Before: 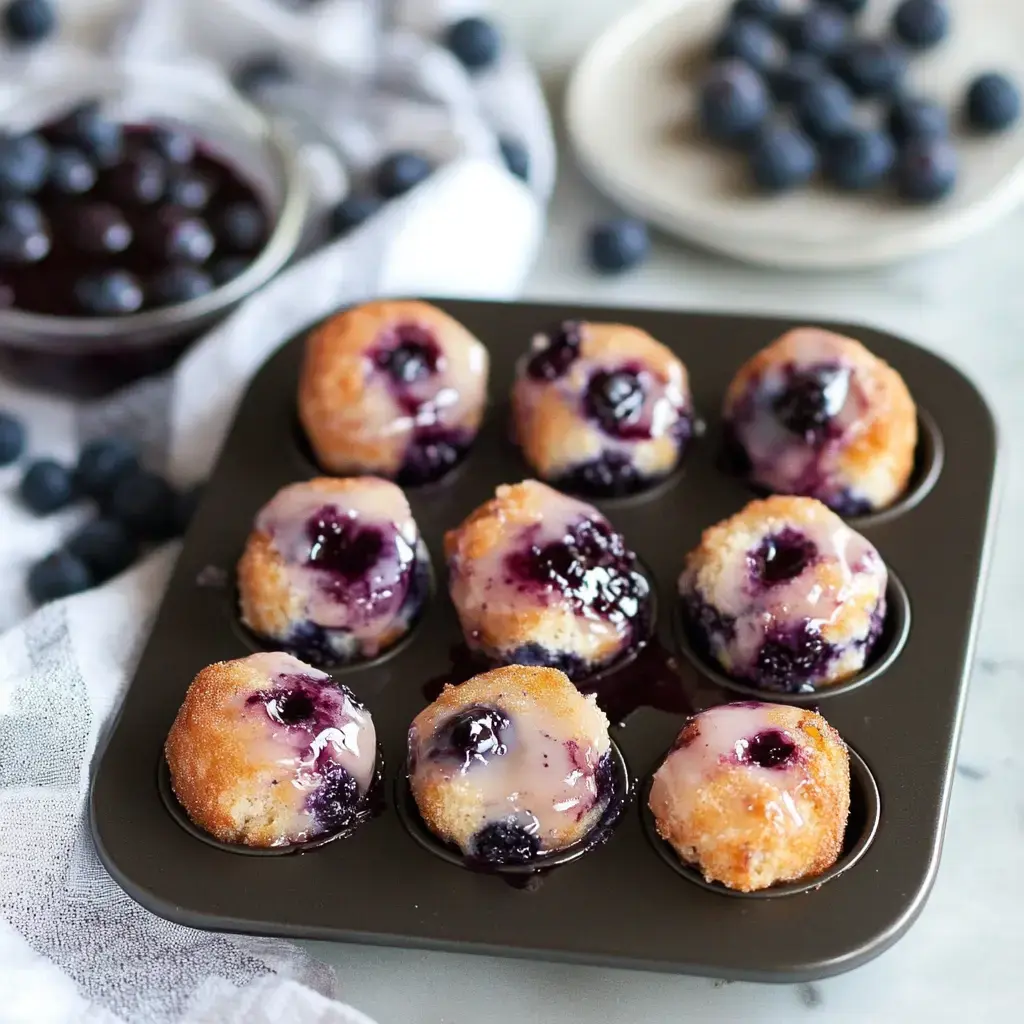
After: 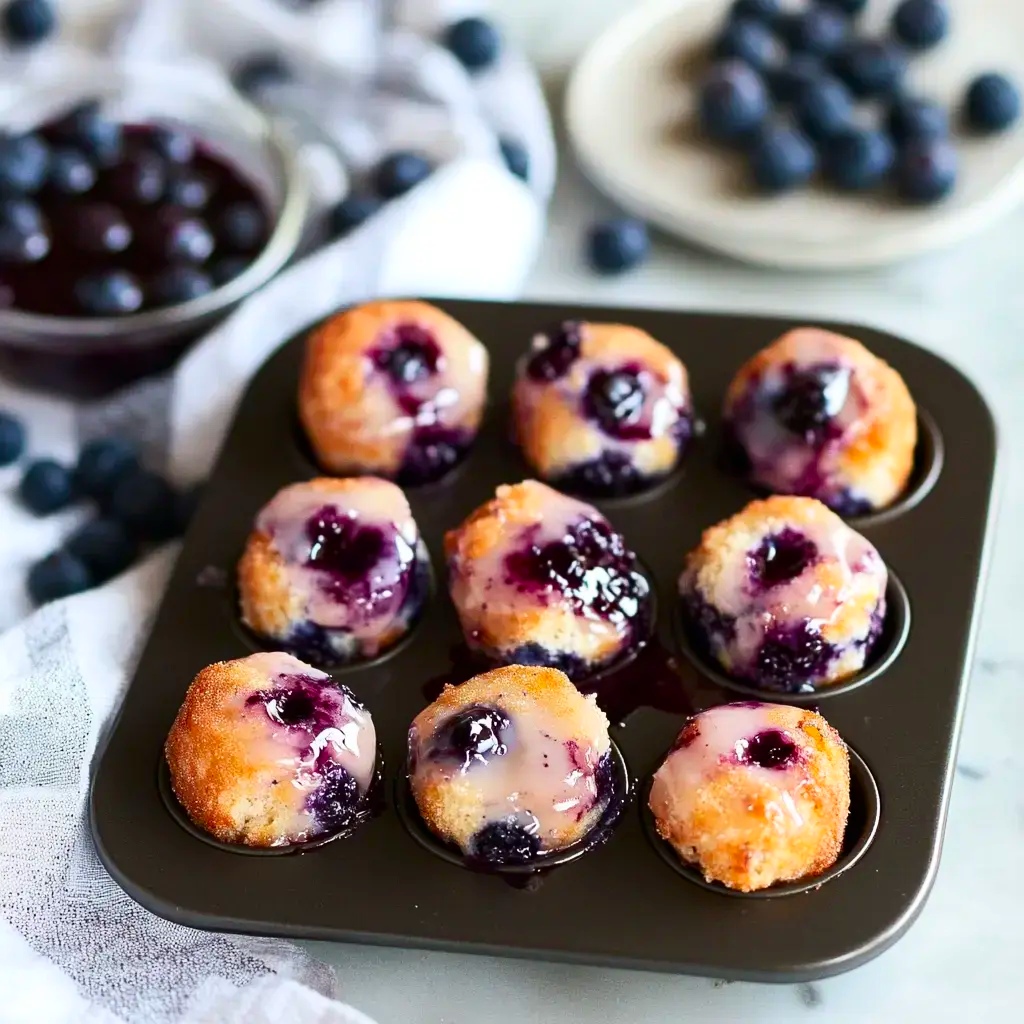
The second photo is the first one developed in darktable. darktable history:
contrast brightness saturation: contrast 0.166, saturation 0.314
